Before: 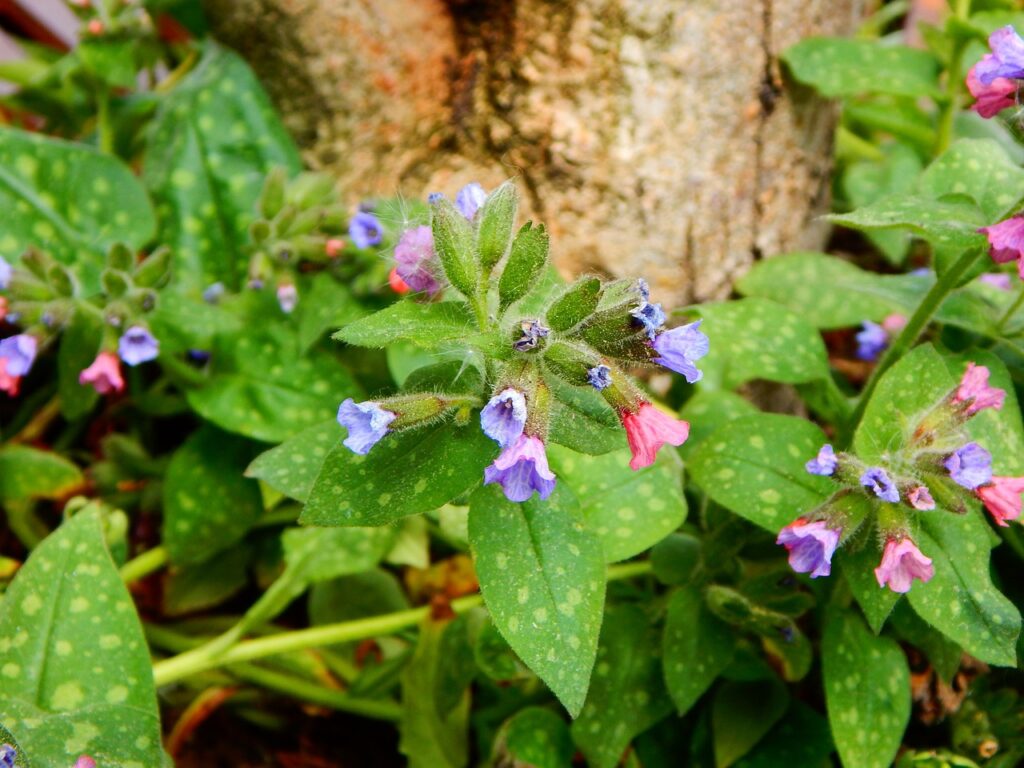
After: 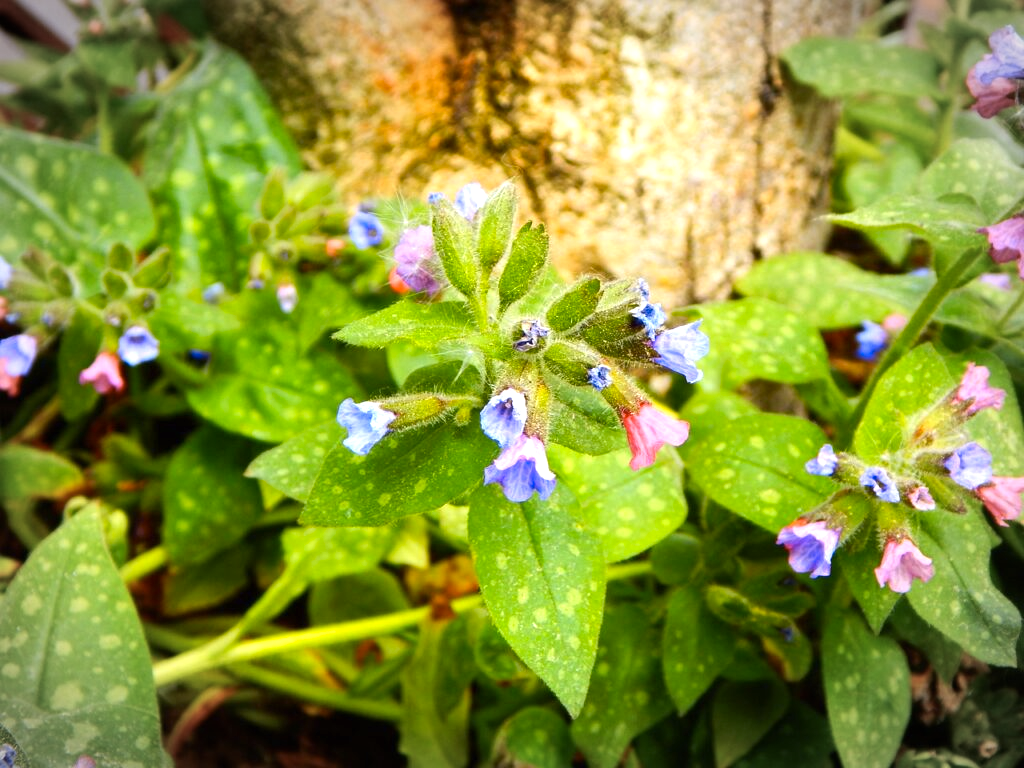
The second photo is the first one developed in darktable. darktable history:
exposure: black level correction 0, exposure 0.68 EV, compensate exposure bias true, compensate highlight preservation false
color contrast: green-magenta contrast 0.85, blue-yellow contrast 1.25, unbound 0
vignetting: automatic ratio true
